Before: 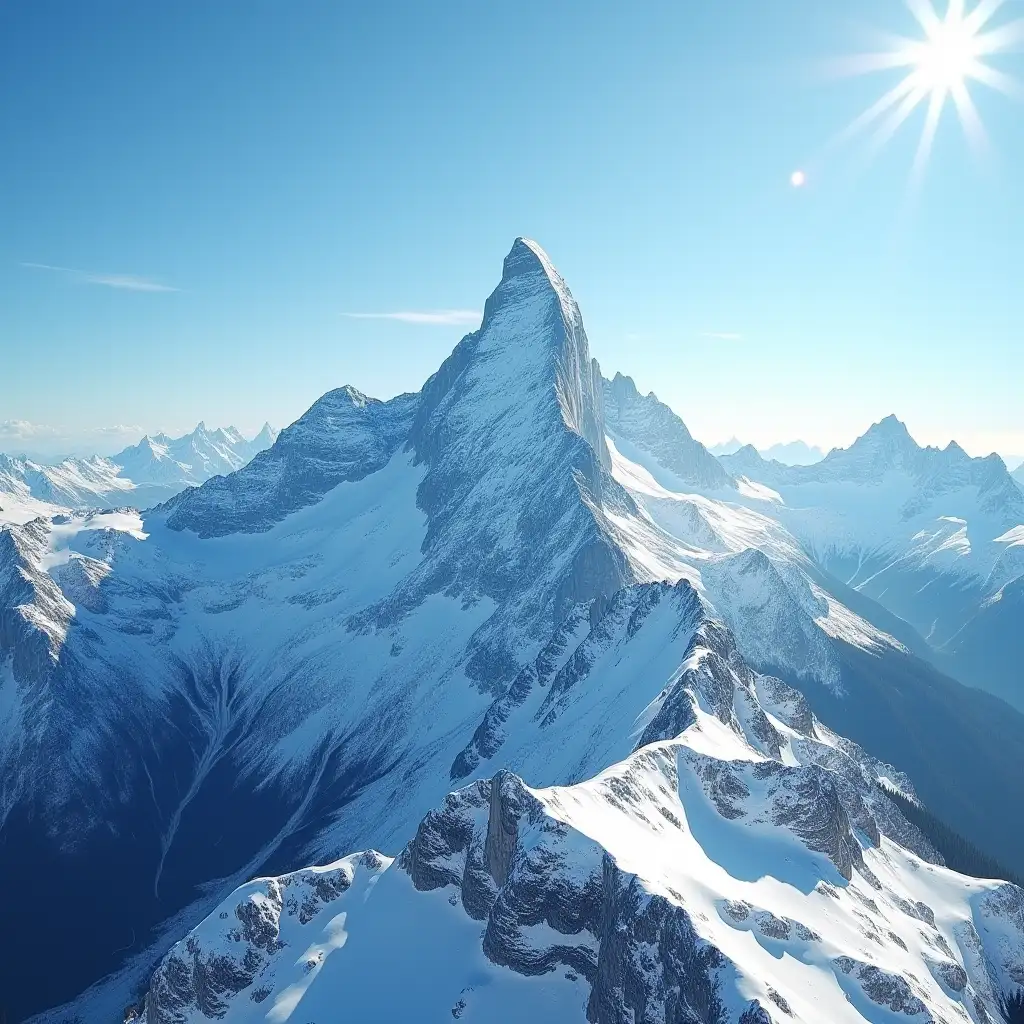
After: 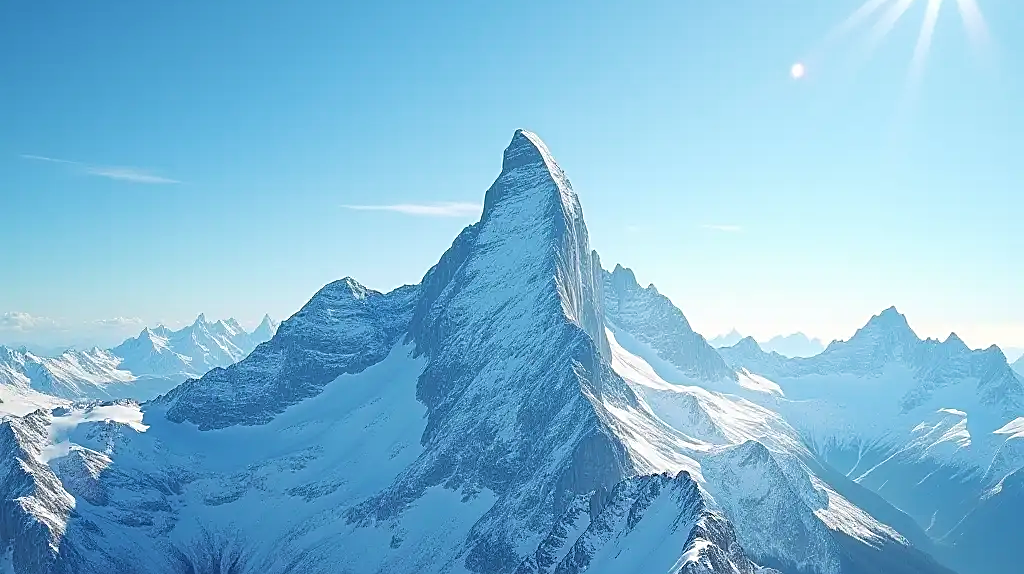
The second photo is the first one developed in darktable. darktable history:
crop and rotate: top 10.605%, bottom 33.274%
sharpen: on, module defaults
velvia: on, module defaults
